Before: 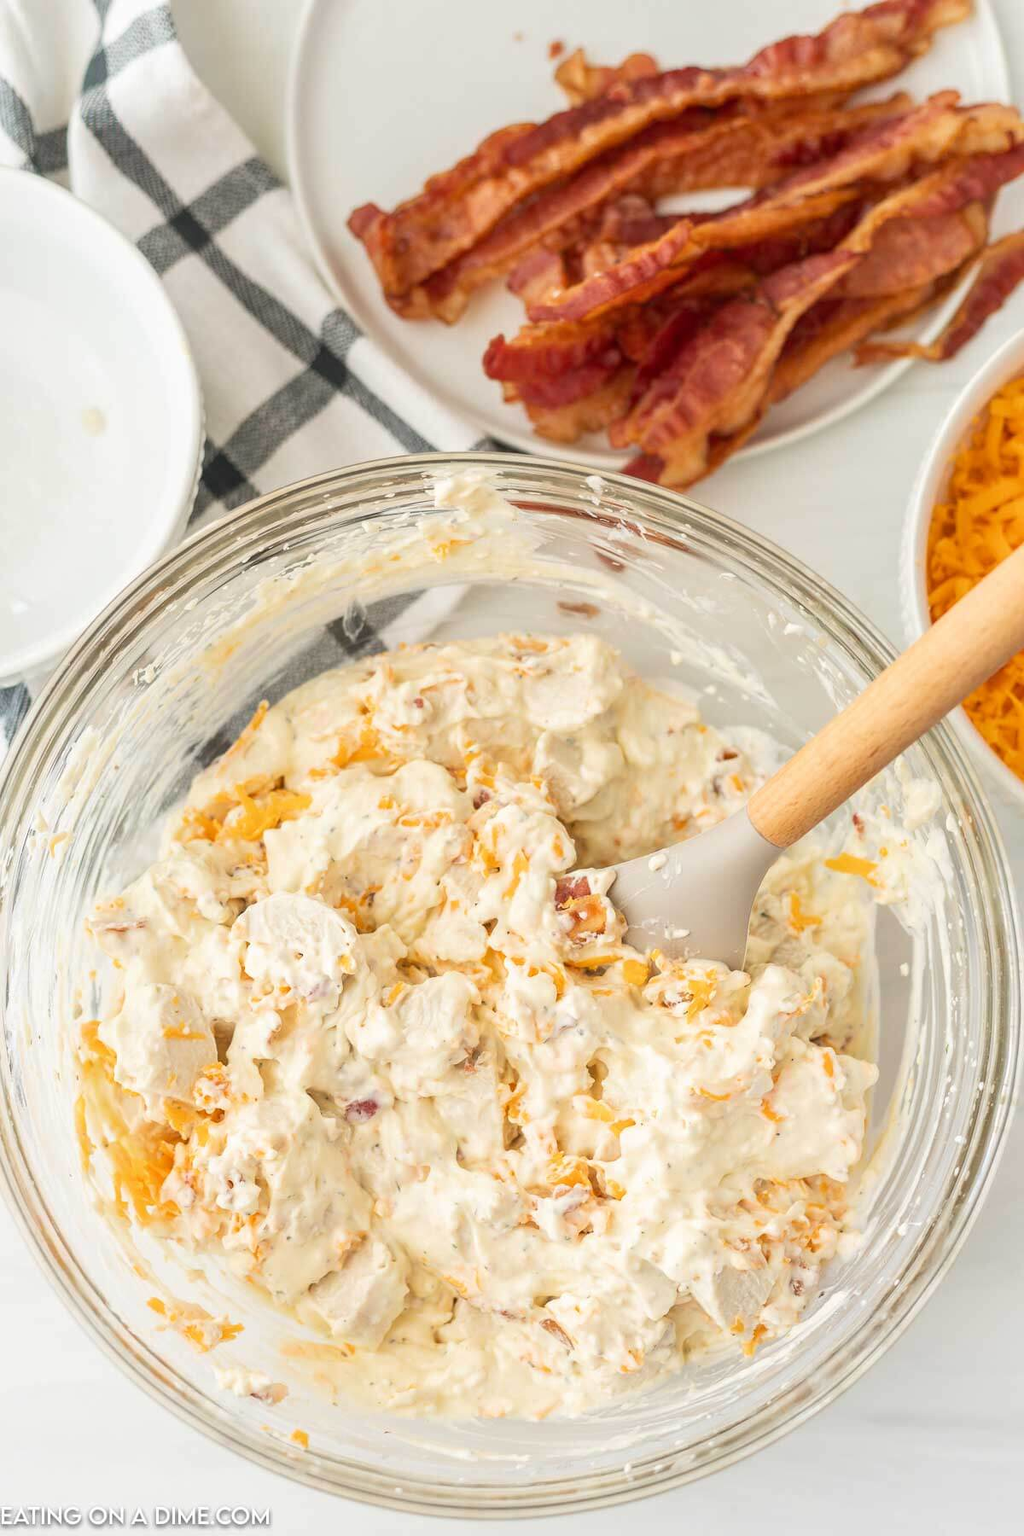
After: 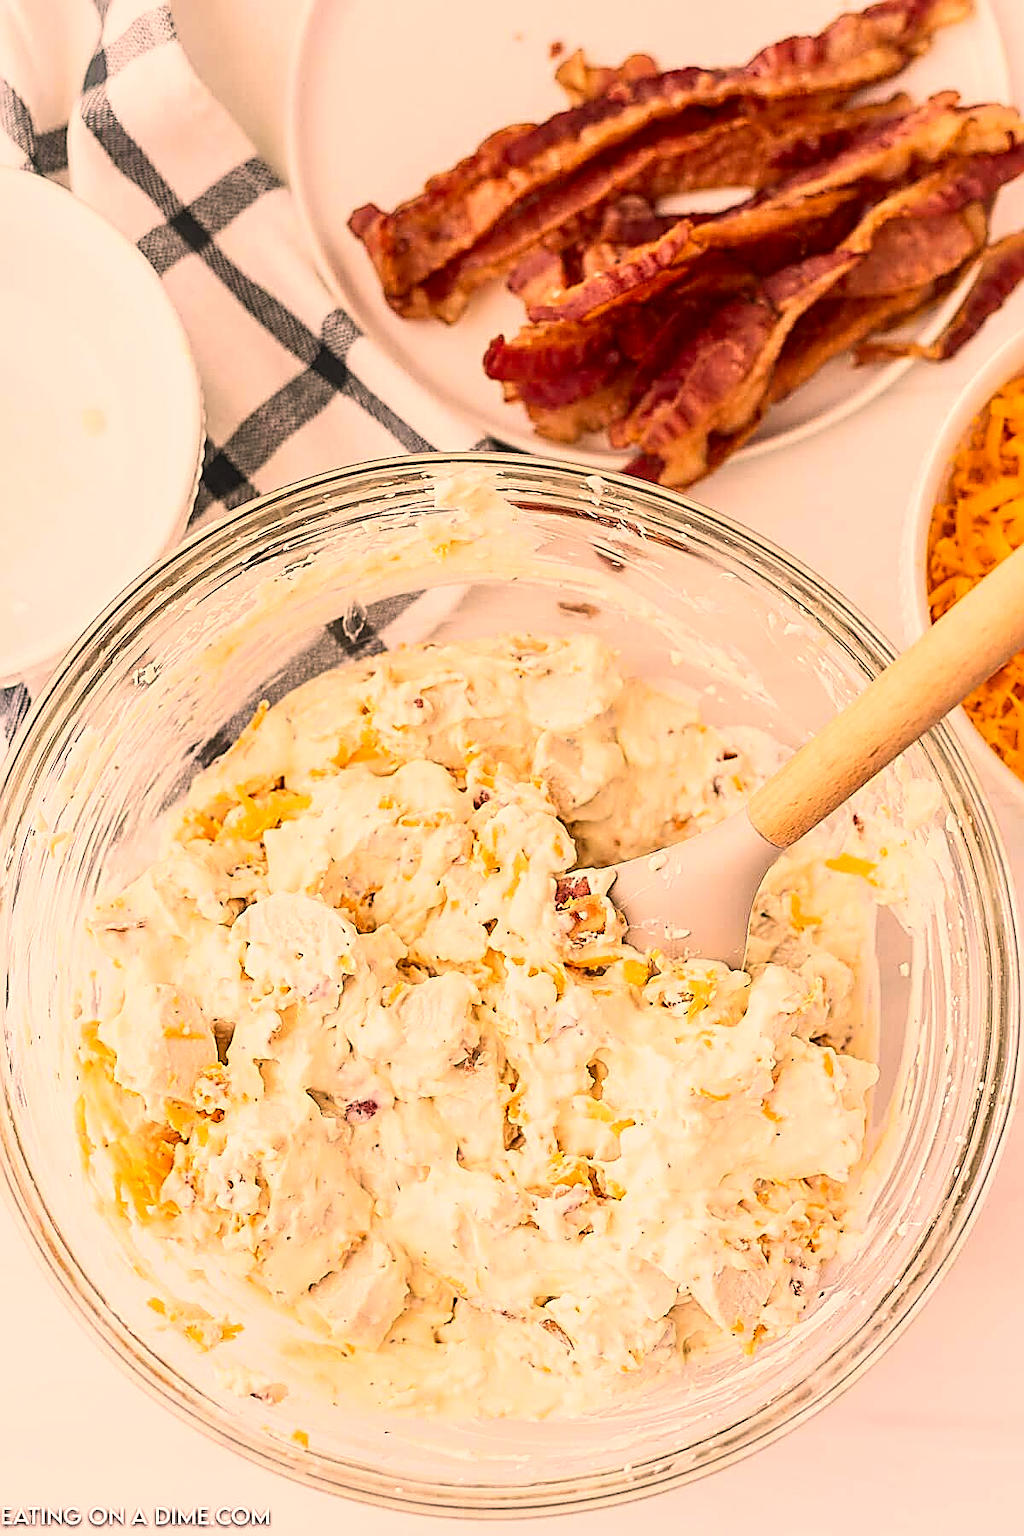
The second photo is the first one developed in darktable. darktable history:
sharpen: amount 1.846
contrast brightness saturation: contrast 0.217
color correction: highlights a* 21.48, highlights b* 19.59
